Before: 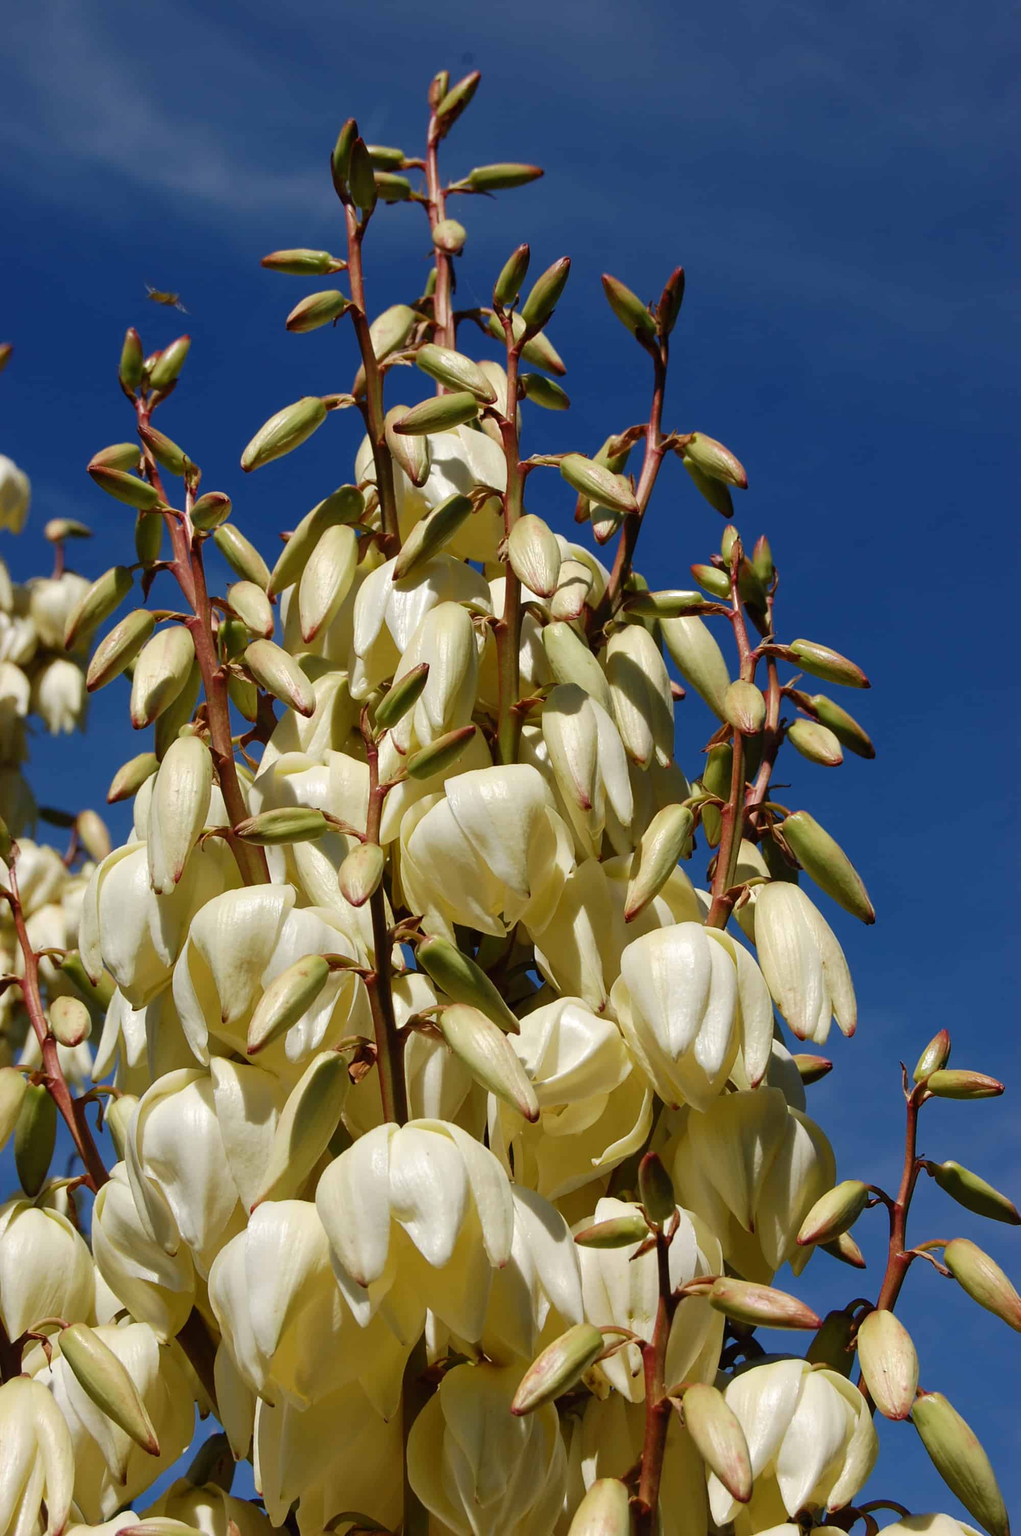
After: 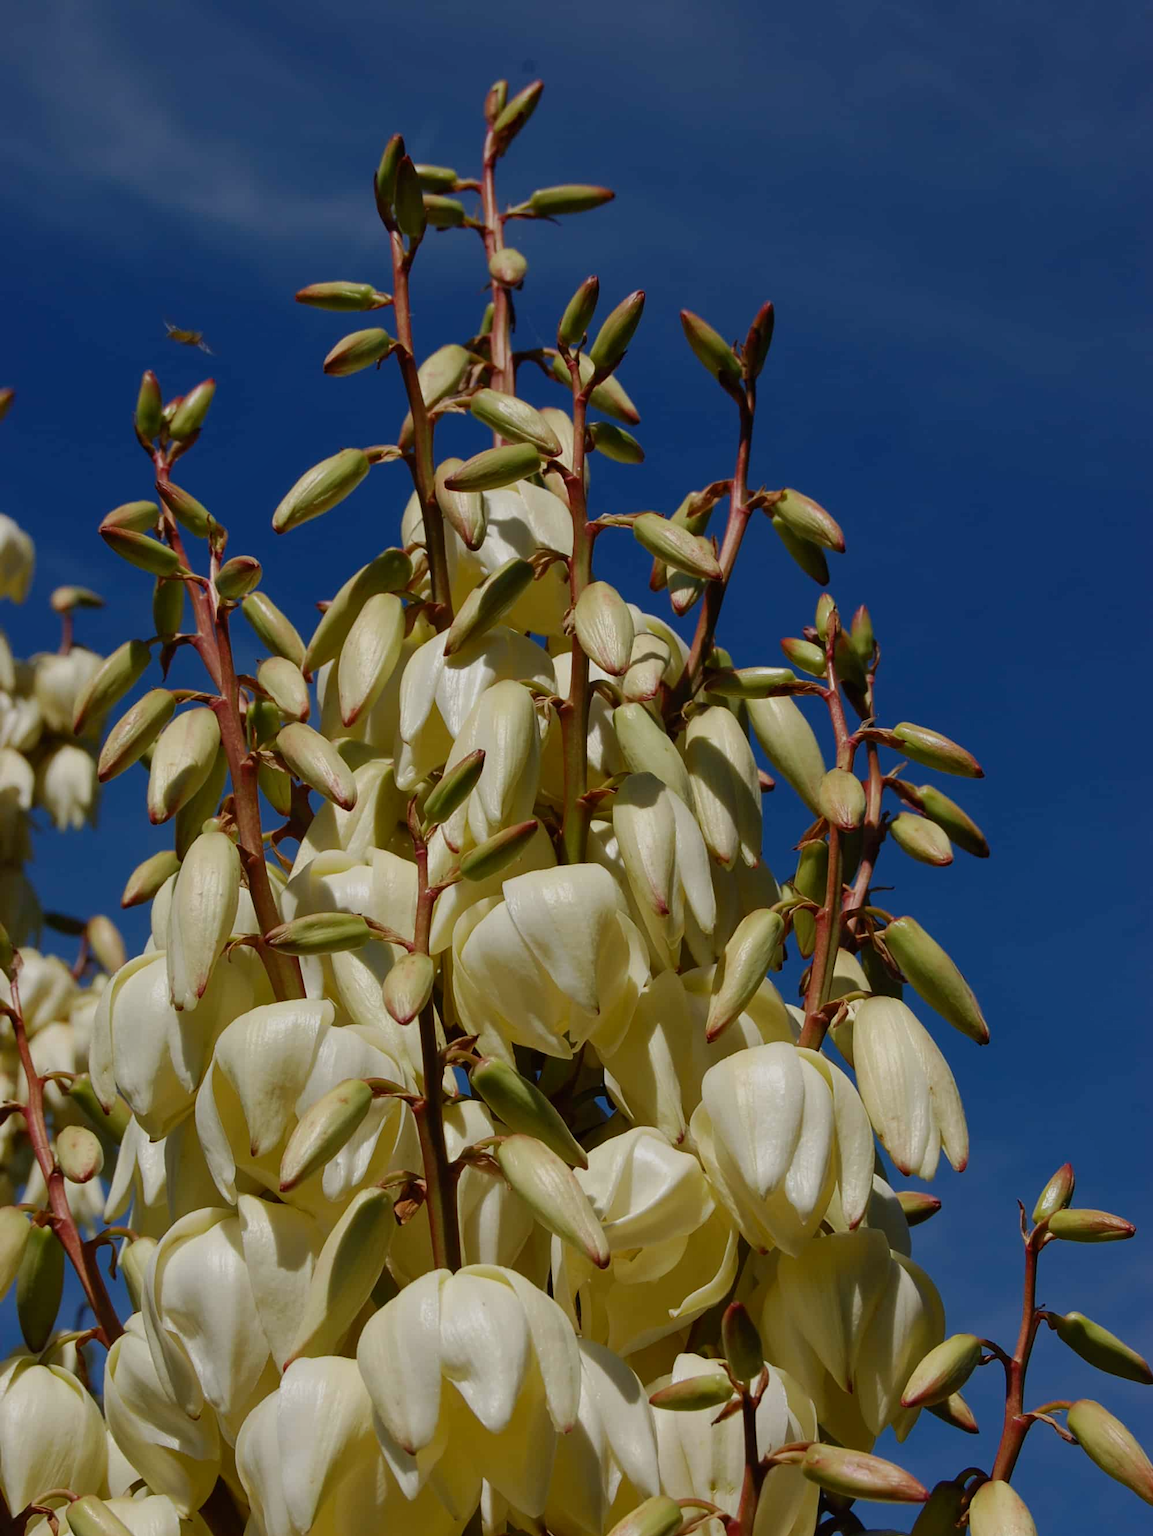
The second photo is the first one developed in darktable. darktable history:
crop and rotate: top 0%, bottom 11.49%
shadows and highlights: radius 121.13, shadows 21.4, white point adjustment -9.72, highlights -14.39, soften with gaussian
tone equalizer: on, module defaults
exposure: exposure -0.293 EV, compensate highlight preservation false
